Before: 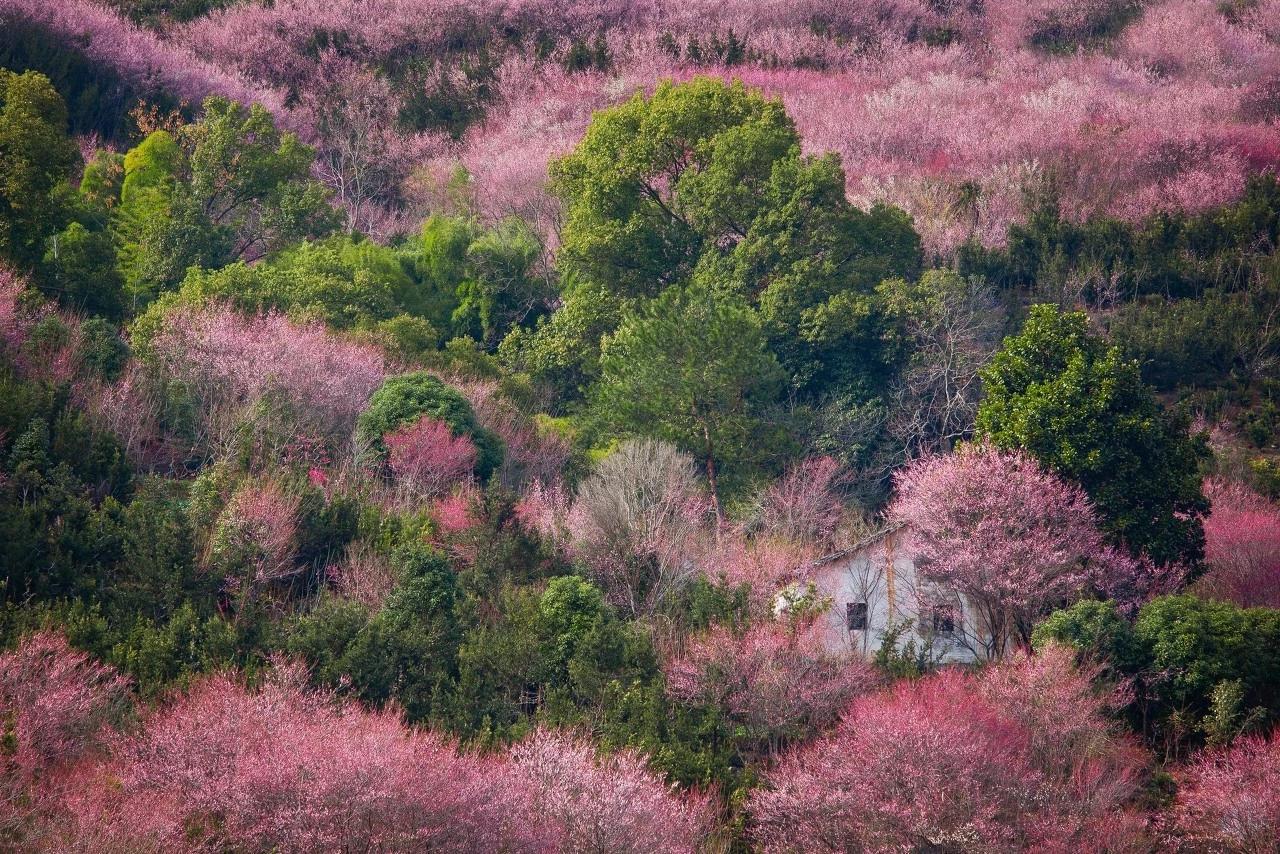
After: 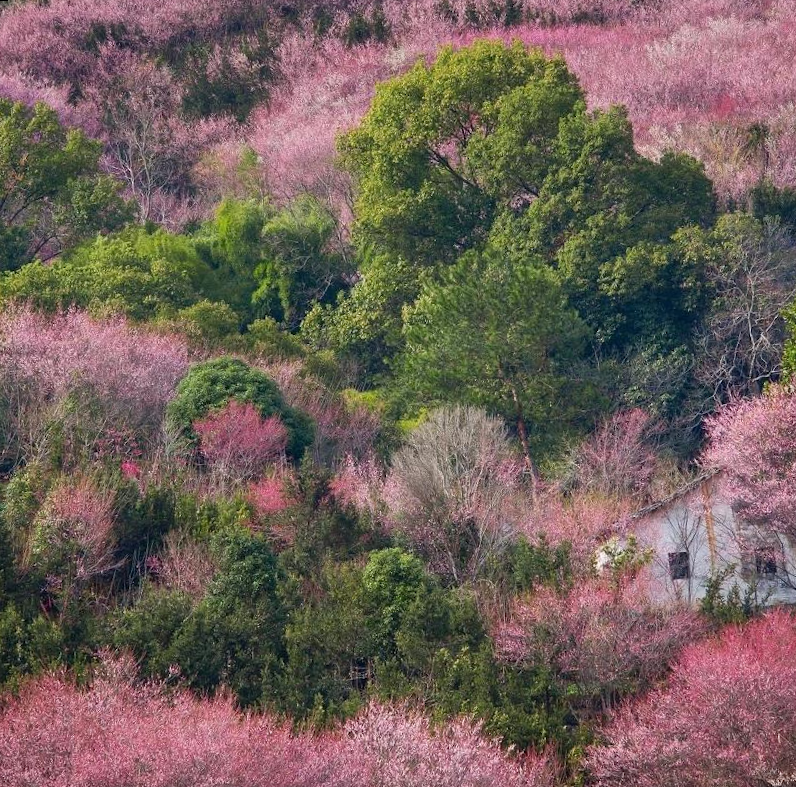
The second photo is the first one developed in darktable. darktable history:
crop and rotate: left 12.648%, right 20.685%
rotate and perspective: rotation -4.57°, crop left 0.054, crop right 0.944, crop top 0.087, crop bottom 0.914
color zones: curves: ch0 [(0, 0.5) (0.143, 0.5) (0.286, 0.5) (0.429, 0.5) (0.571, 0.5) (0.714, 0.476) (0.857, 0.5) (1, 0.5)]; ch2 [(0, 0.5) (0.143, 0.5) (0.286, 0.5) (0.429, 0.5) (0.571, 0.5) (0.714, 0.487) (0.857, 0.5) (1, 0.5)]
